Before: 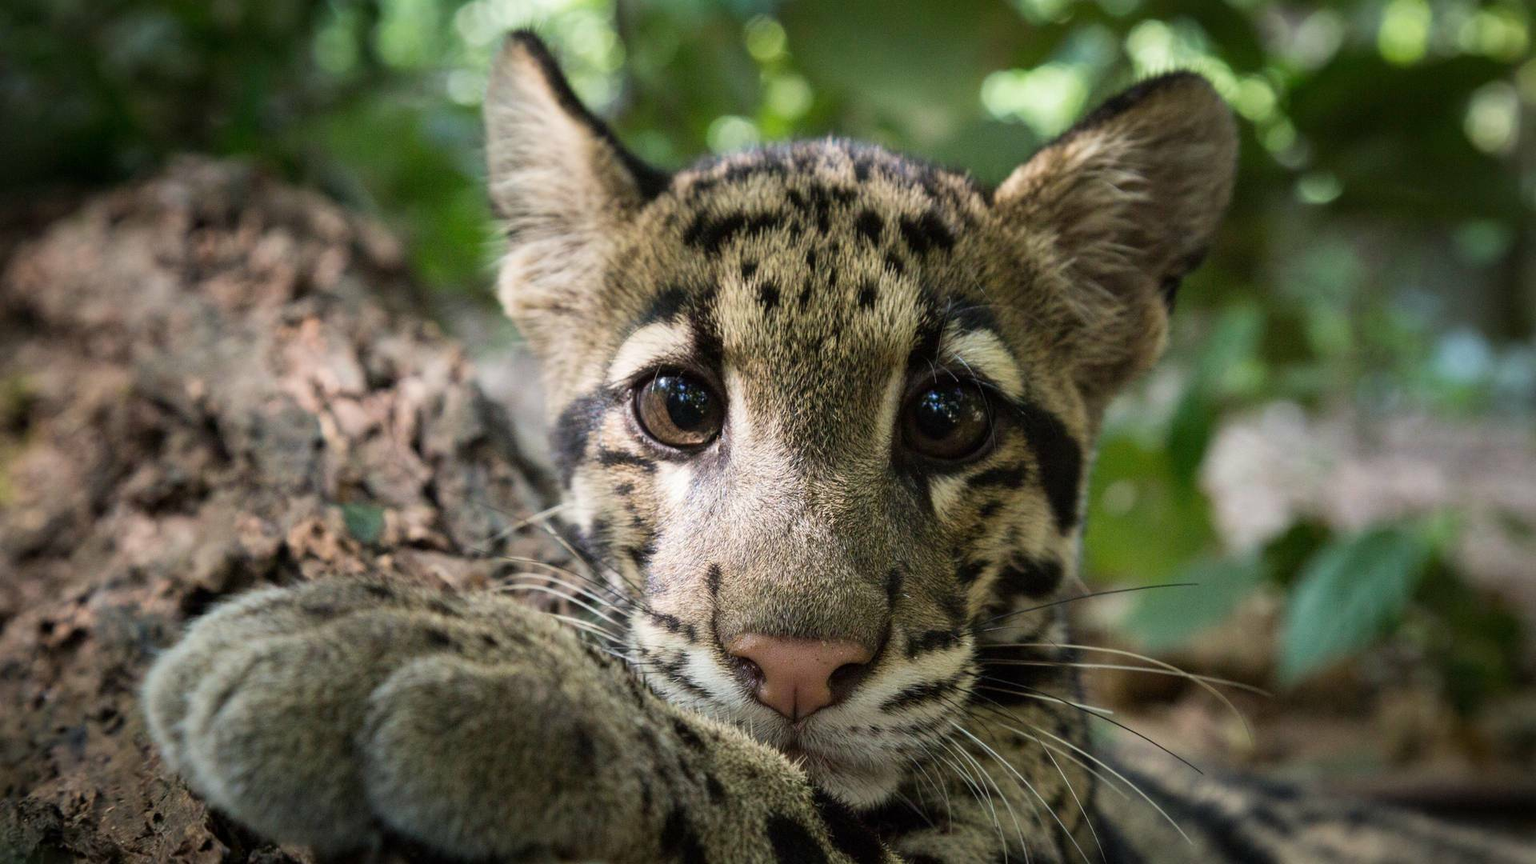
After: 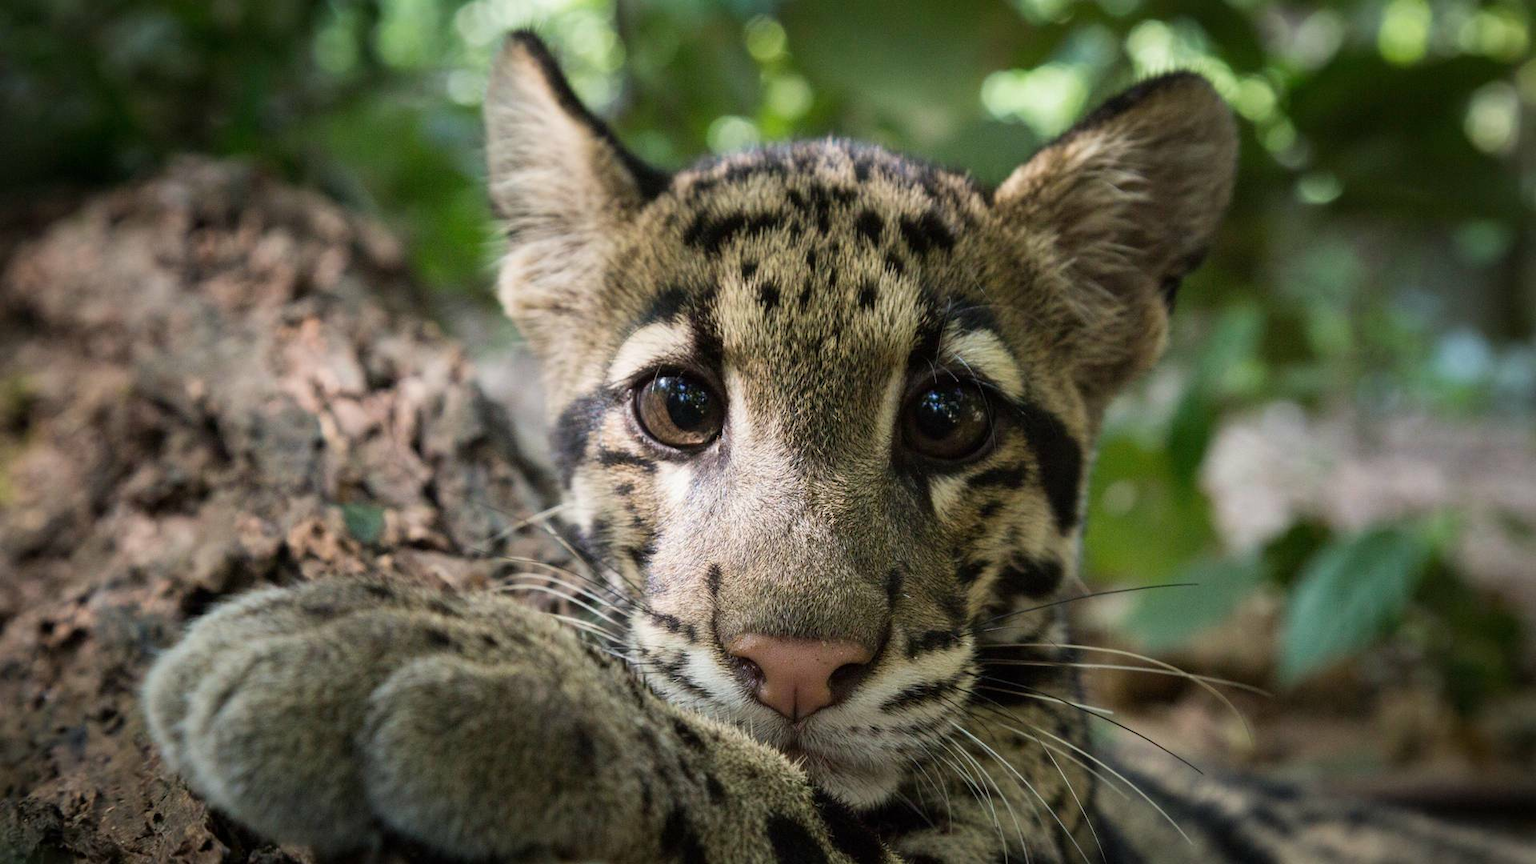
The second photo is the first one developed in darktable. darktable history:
exposure: exposure -0.042 EV, compensate exposure bias true, compensate highlight preservation false
